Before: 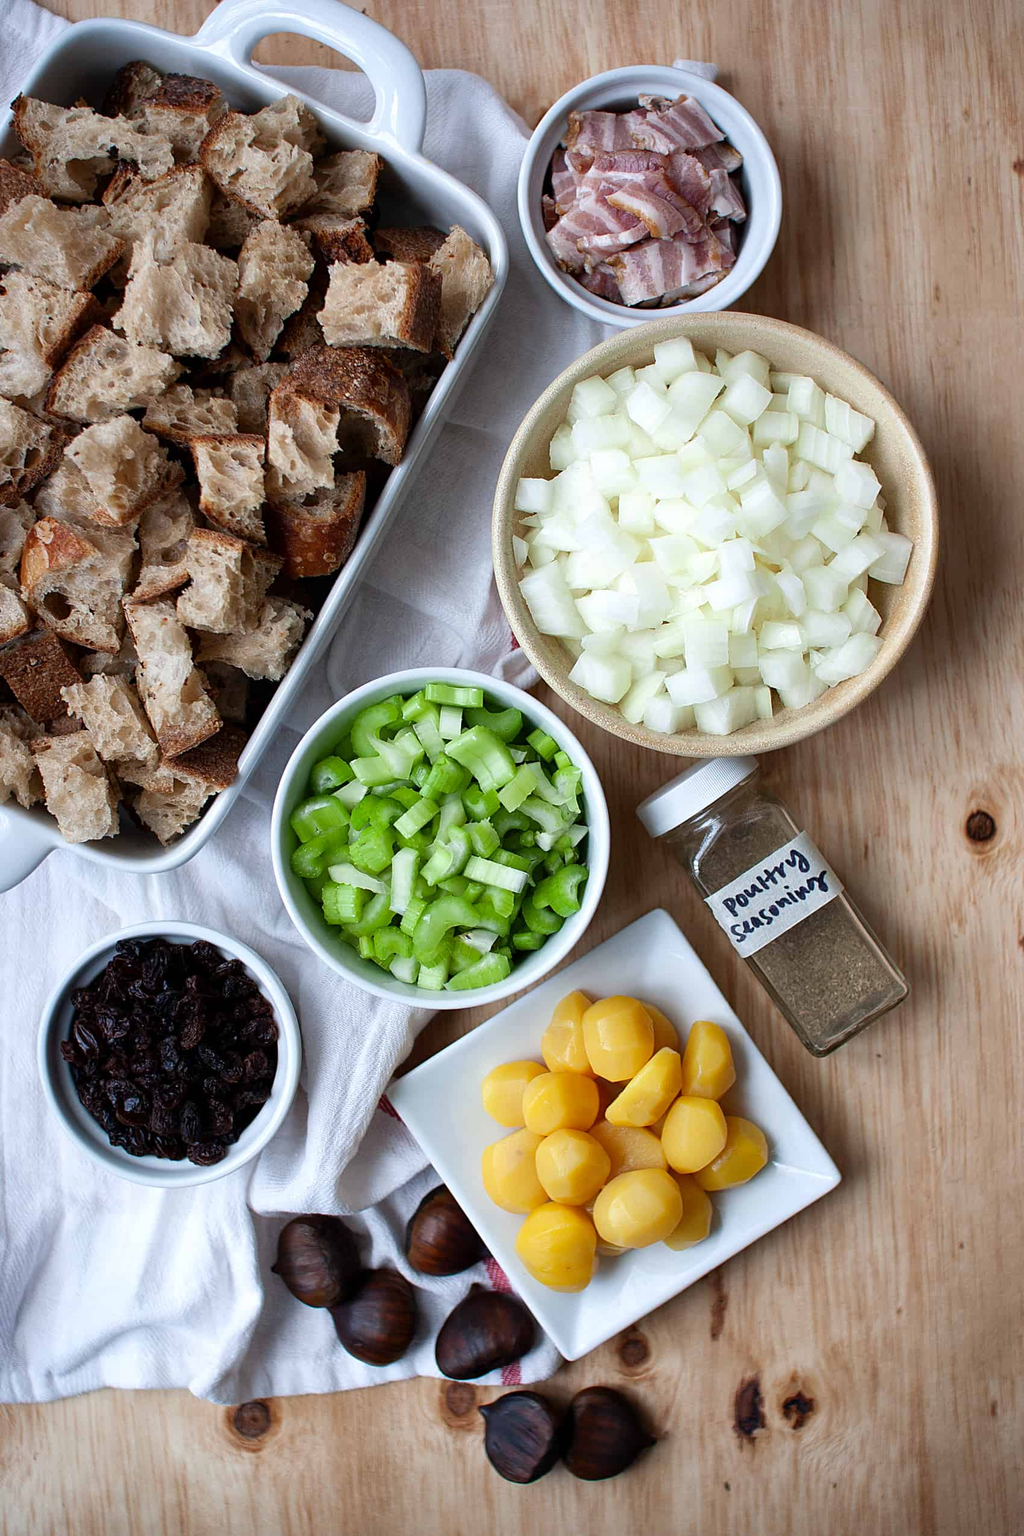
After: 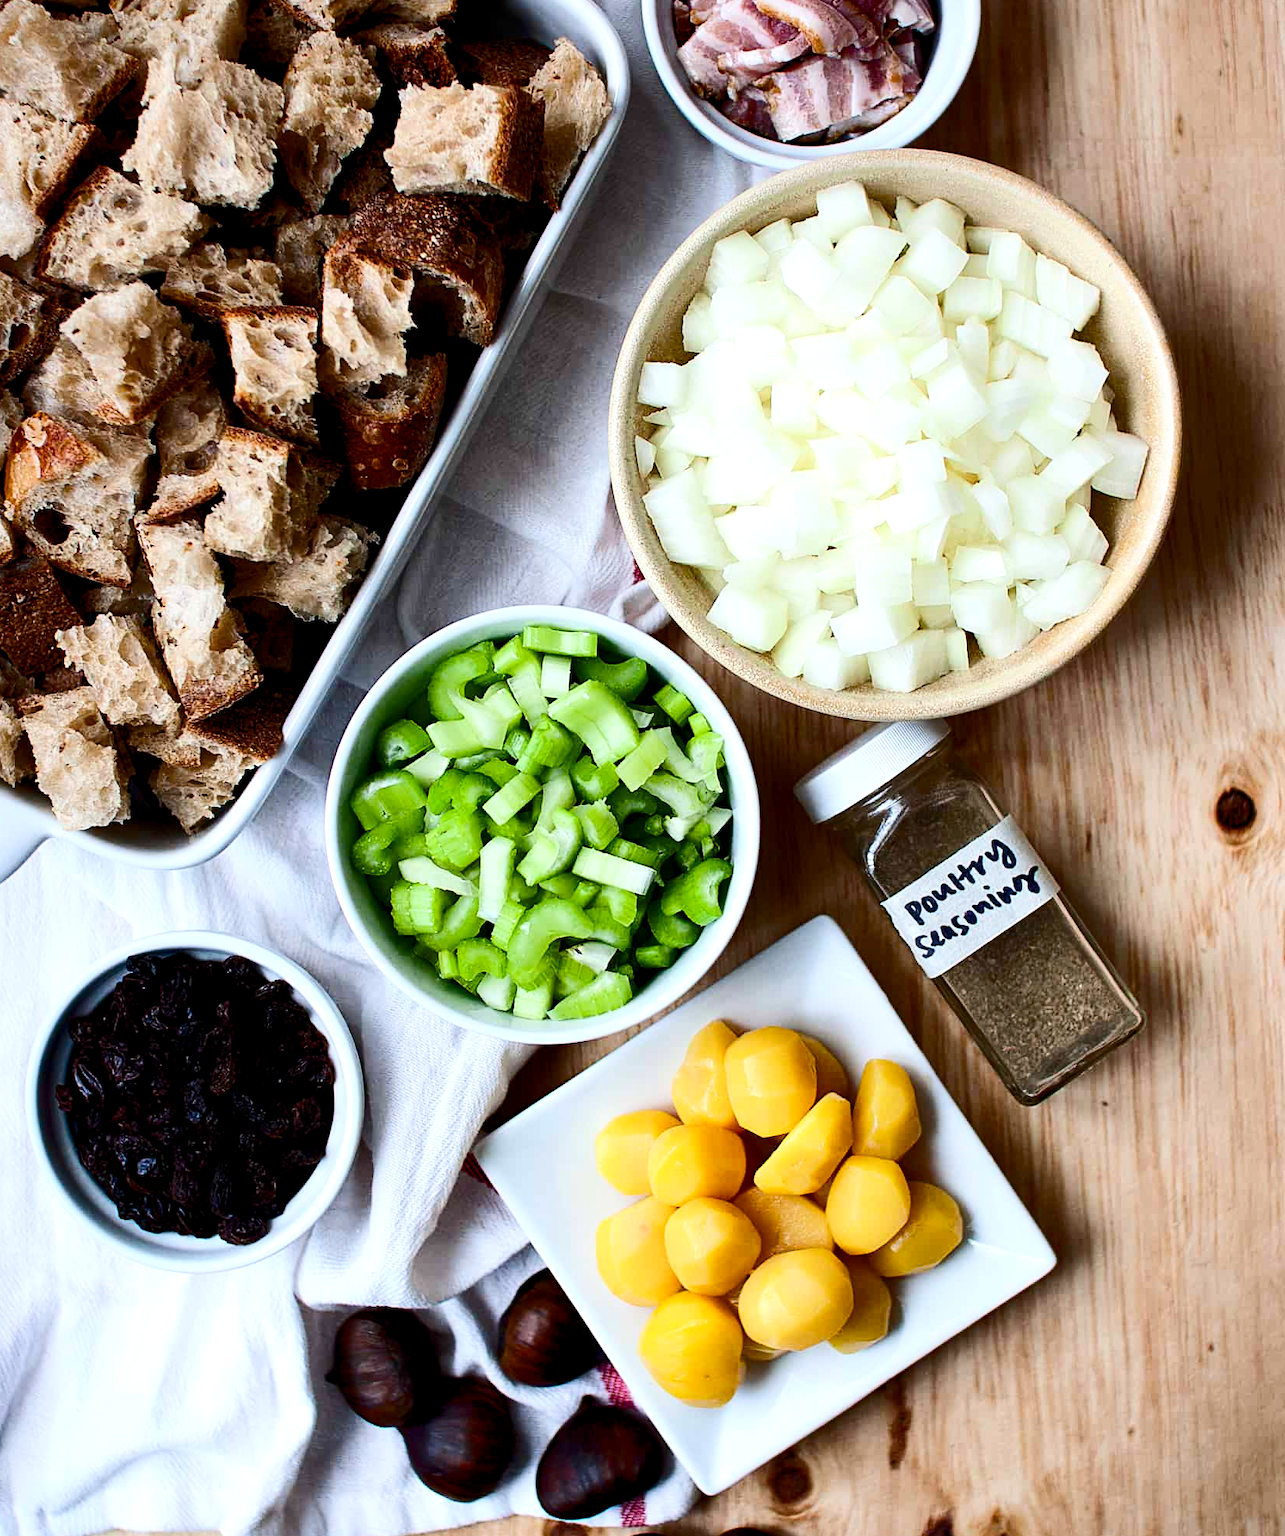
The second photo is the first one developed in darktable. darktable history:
contrast brightness saturation: contrast 0.28
color balance rgb: global offset › luminance -0.51%, perceptual saturation grading › global saturation 27.53%, perceptual saturation grading › highlights -25%, perceptual saturation grading › shadows 25%, perceptual brilliance grading › highlights 6.62%, perceptual brilliance grading › mid-tones 17.07%, perceptual brilliance grading › shadows -5.23%
crop and rotate: left 1.814%, top 12.818%, right 0.25%, bottom 9.225%
